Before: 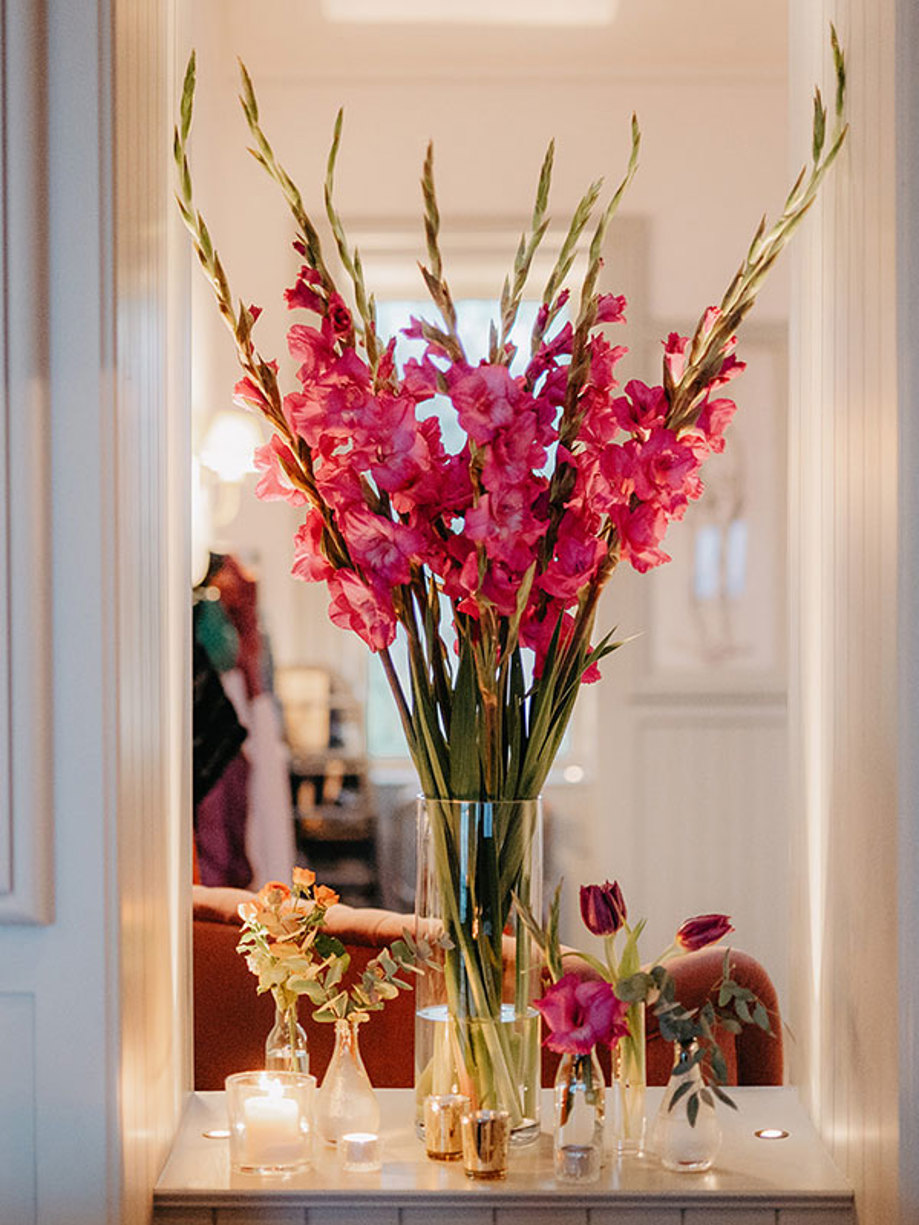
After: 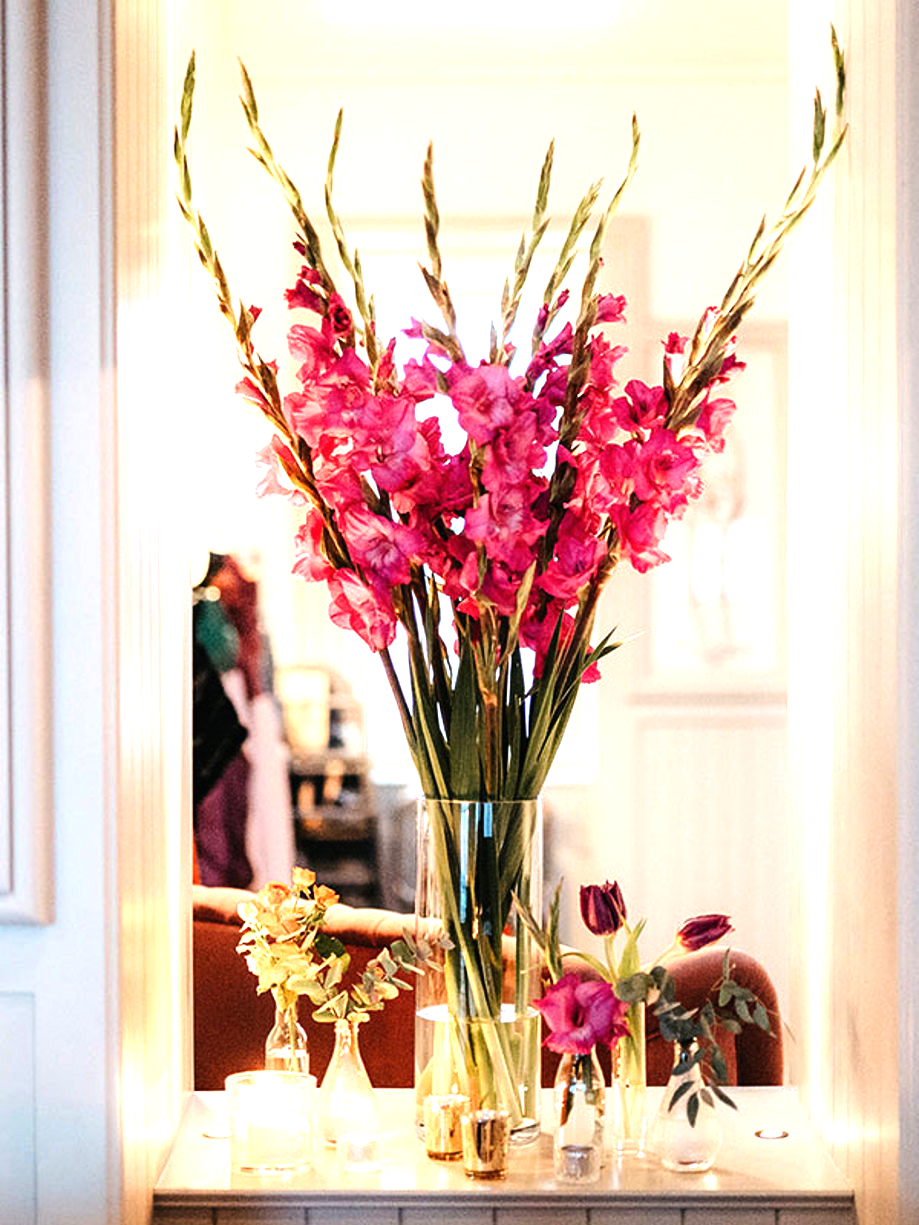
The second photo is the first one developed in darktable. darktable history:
tone equalizer: -8 EV -0.75 EV, -7 EV -0.7 EV, -6 EV -0.6 EV, -5 EV -0.4 EV, -3 EV 0.4 EV, -2 EV 0.6 EV, -1 EV 0.7 EV, +0 EV 0.75 EV, edges refinement/feathering 500, mask exposure compensation -1.57 EV, preserve details no
exposure: black level correction 0, exposure 0.5 EV, compensate highlight preservation false
